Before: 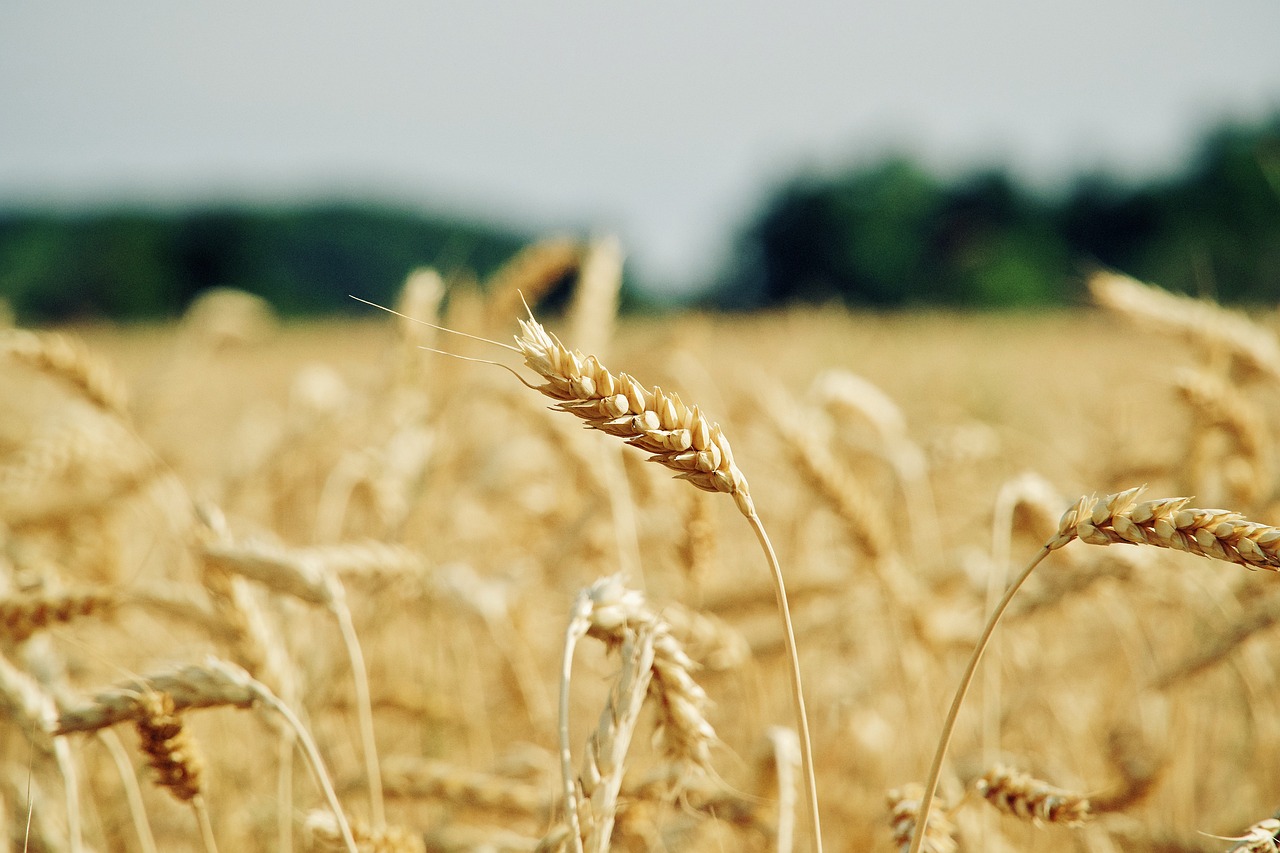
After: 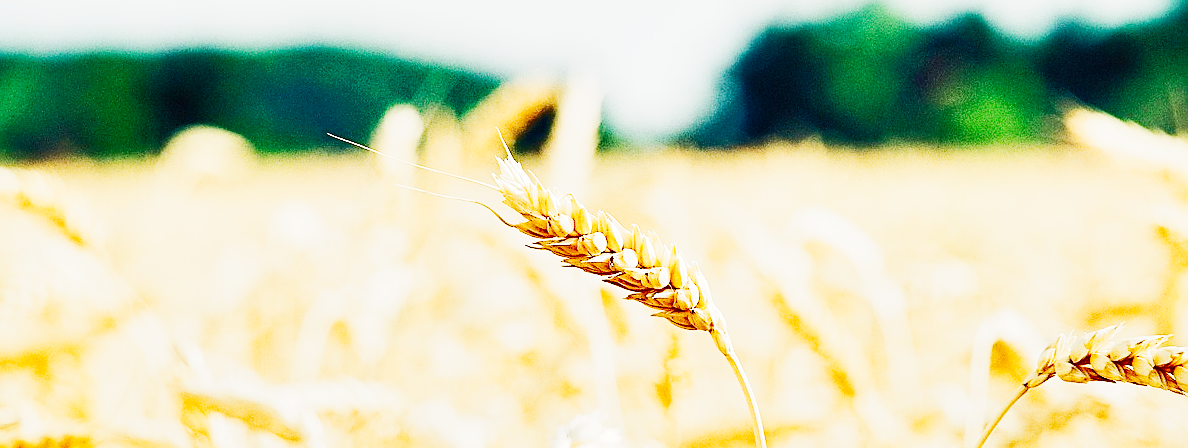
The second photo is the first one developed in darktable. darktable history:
sharpen: on, module defaults
crop: left 1.787%, top 18.999%, right 5.339%, bottom 28.386%
shadows and highlights: shadows 25.15, highlights -48.34, soften with gaussian
tone curve: curves: ch0 [(0, 0) (0.417, 0.851) (1, 1)], preserve colors none
